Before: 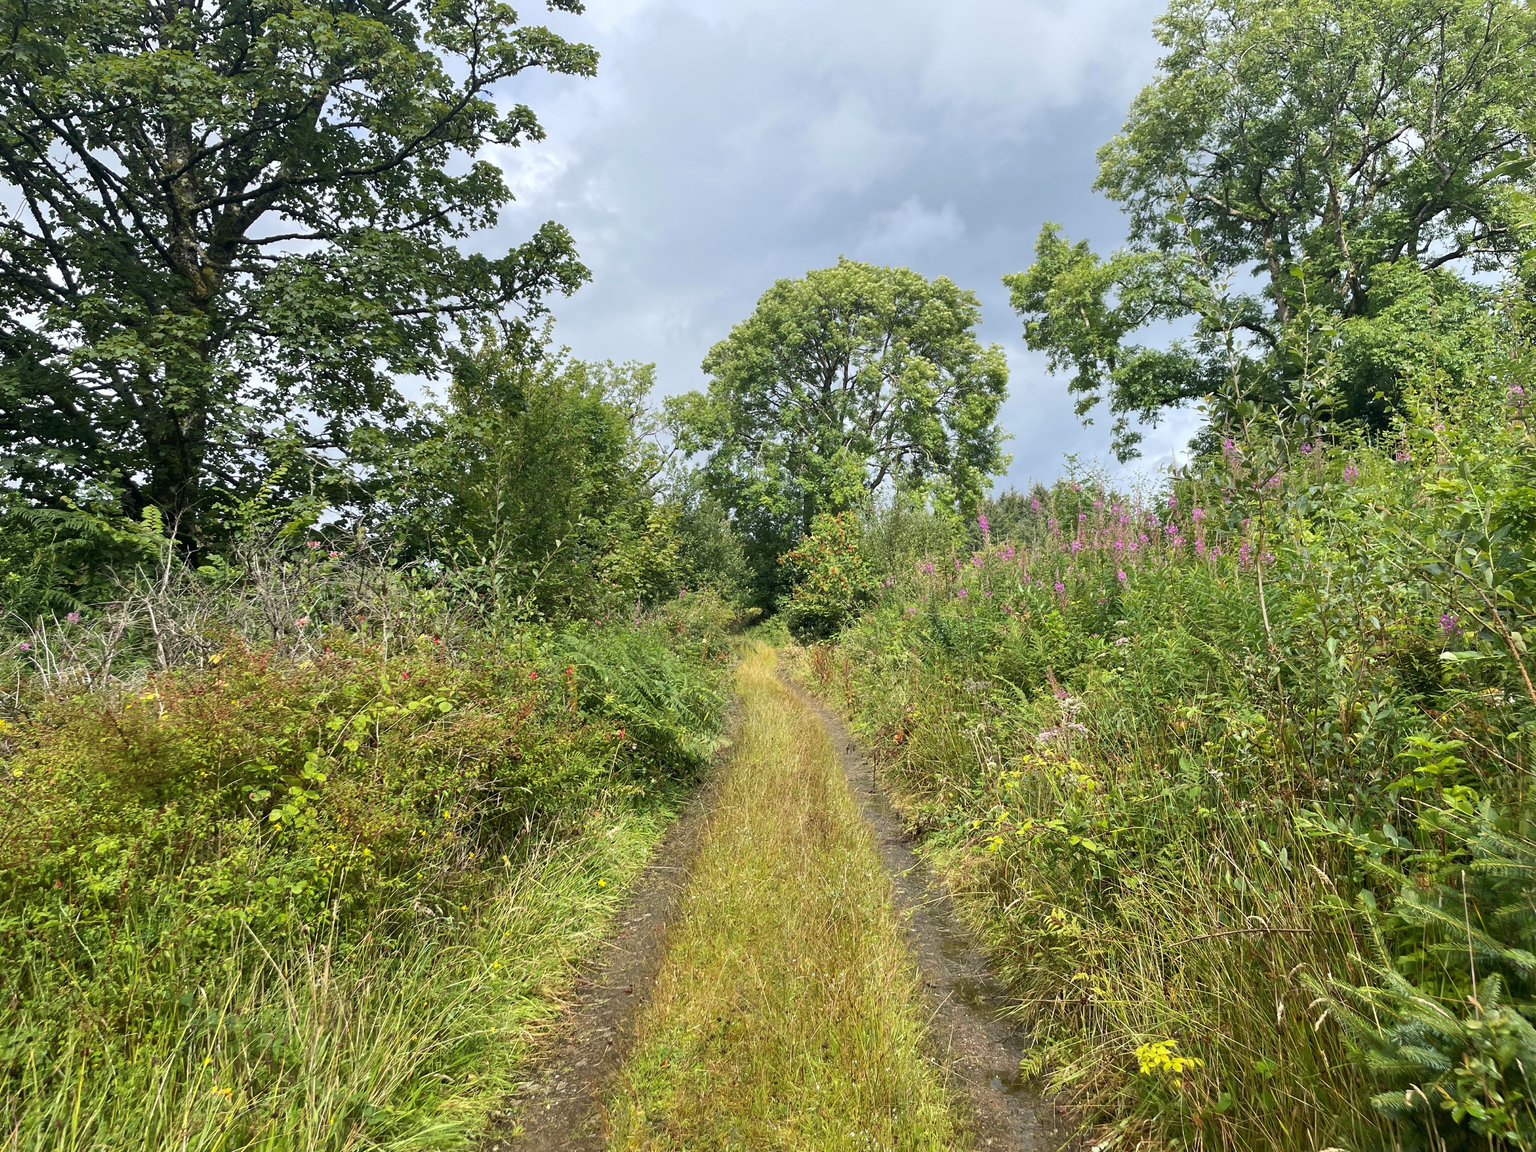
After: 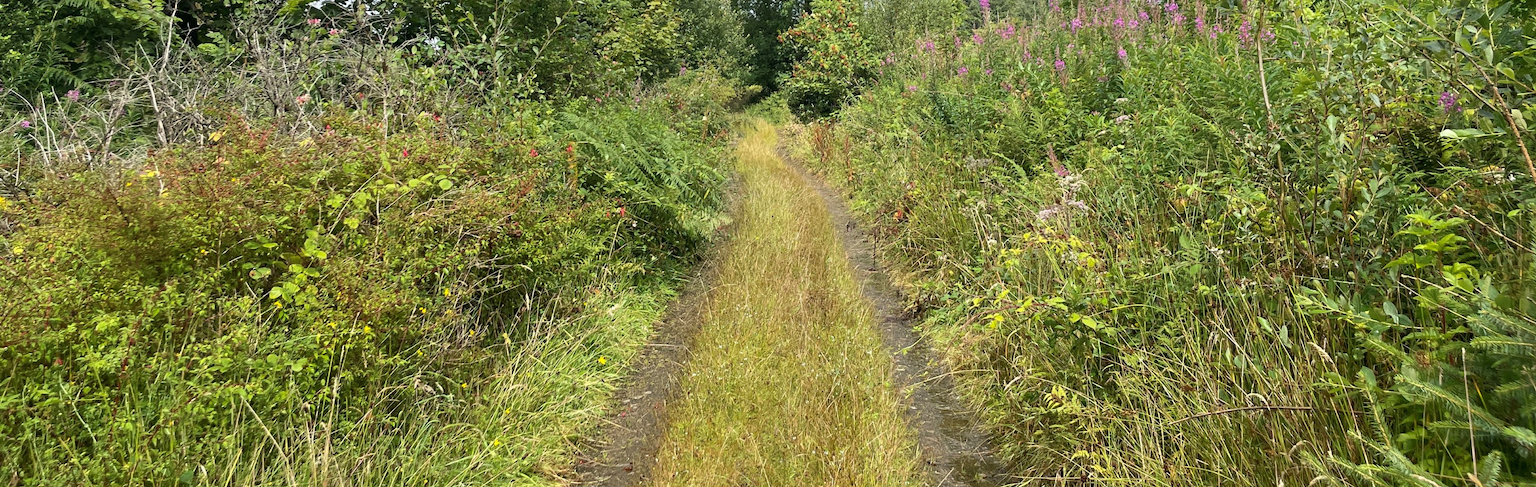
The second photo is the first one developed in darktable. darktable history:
crop: top 45.397%, bottom 12.254%
